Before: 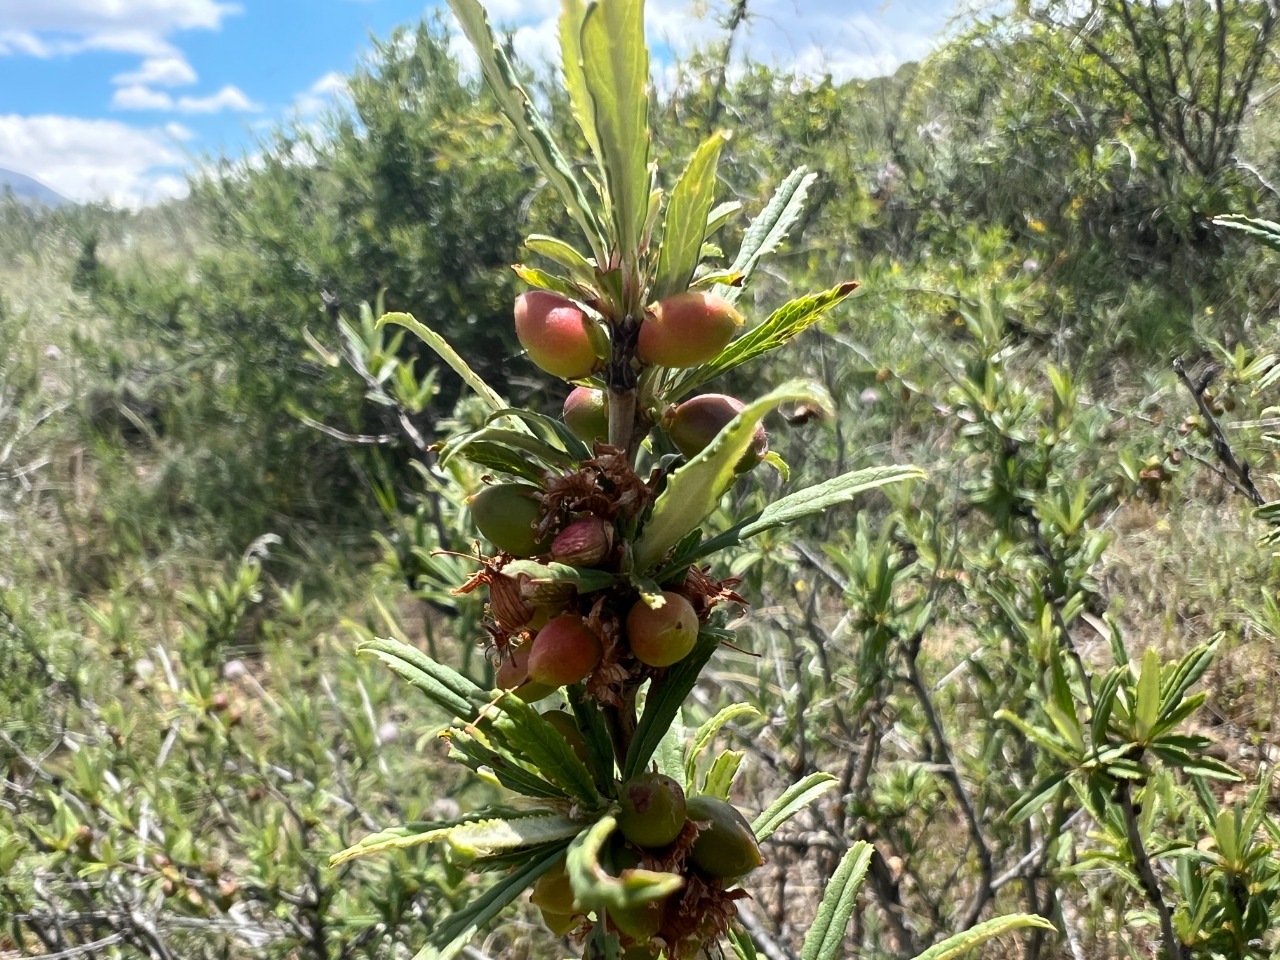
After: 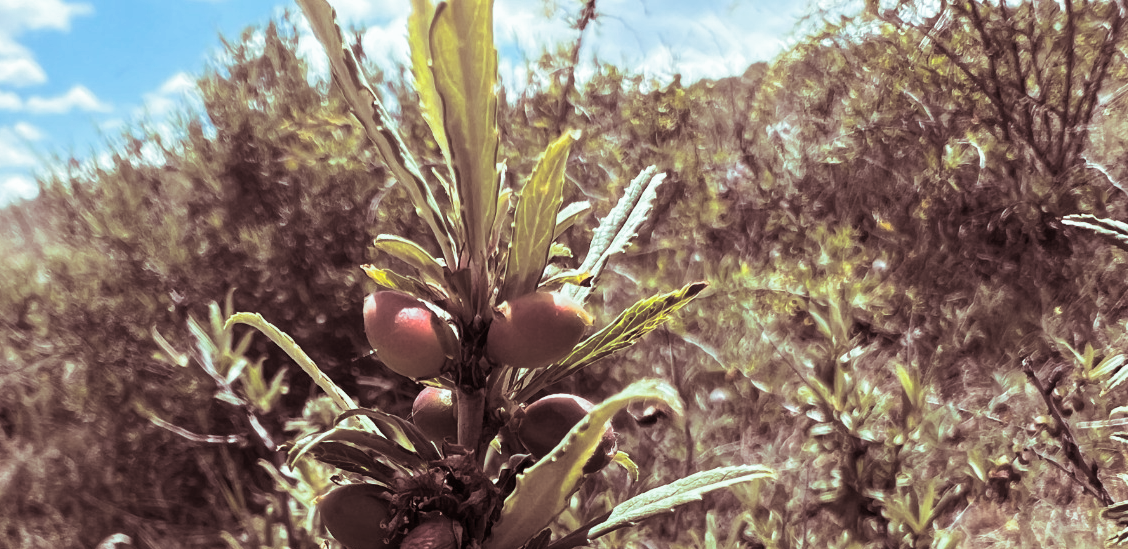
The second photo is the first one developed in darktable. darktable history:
crop and rotate: left 11.812%, bottom 42.776%
split-toning: shadows › saturation 0.3, highlights › hue 180°, highlights › saturation 0.3, compress 0%
